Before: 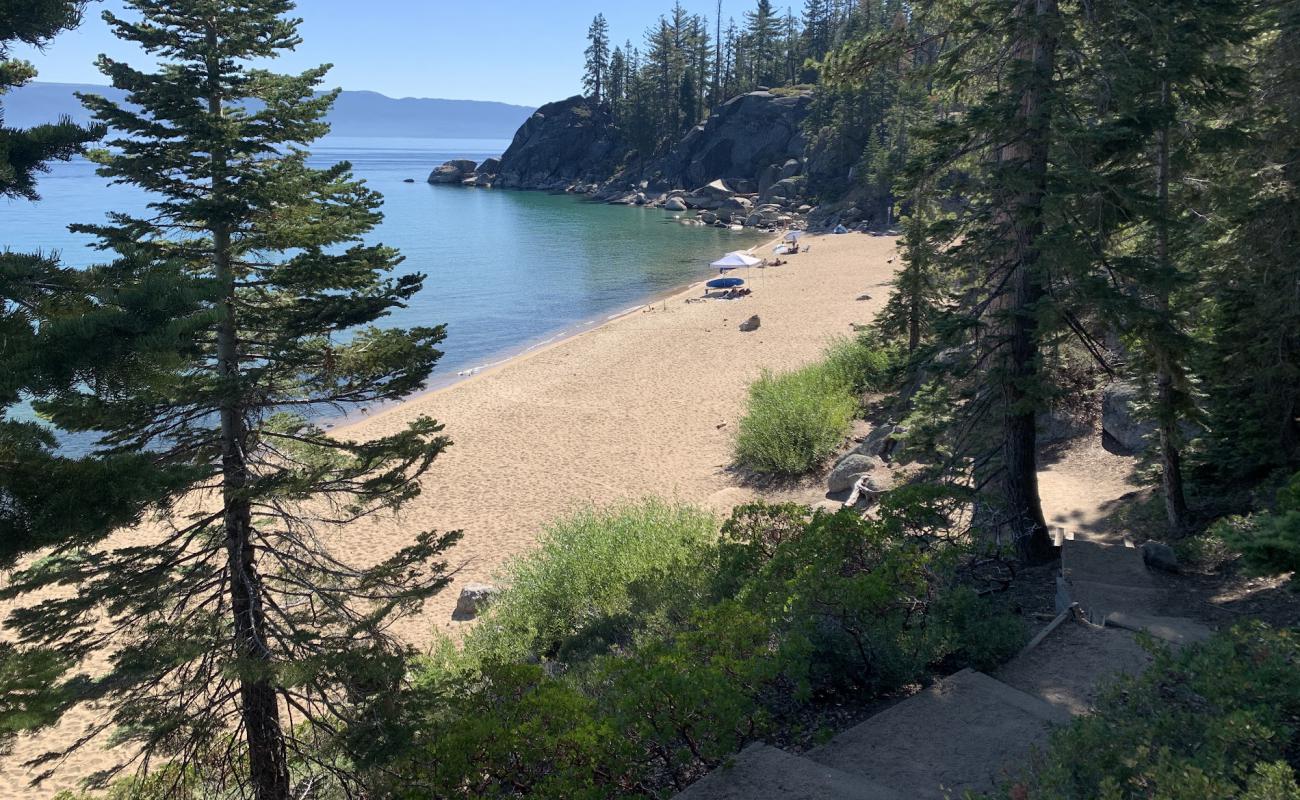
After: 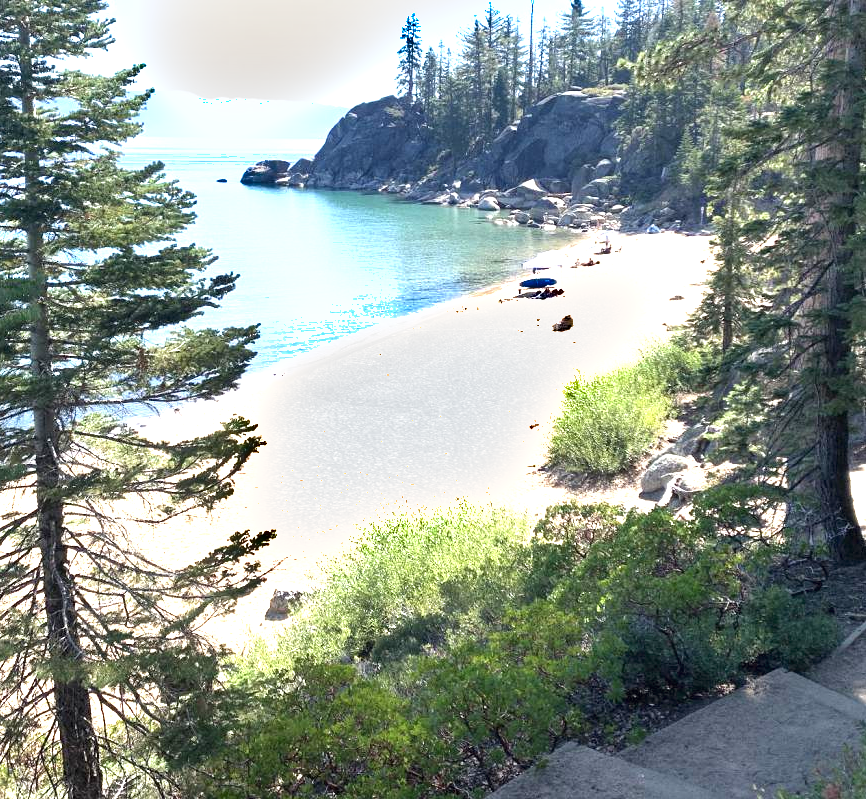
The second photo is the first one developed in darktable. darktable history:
crop and rotate: left 14.385%, right 18.948%
shadows and highlights: radius 44.78, white point adjustment 6.64, compress 79.65%, highlights color adjustment 78.42%, soften with gaussian
exposure: black level correction 0, exposure 1.45 EV, compensate exposure bias true, compensate highlight preservation false
